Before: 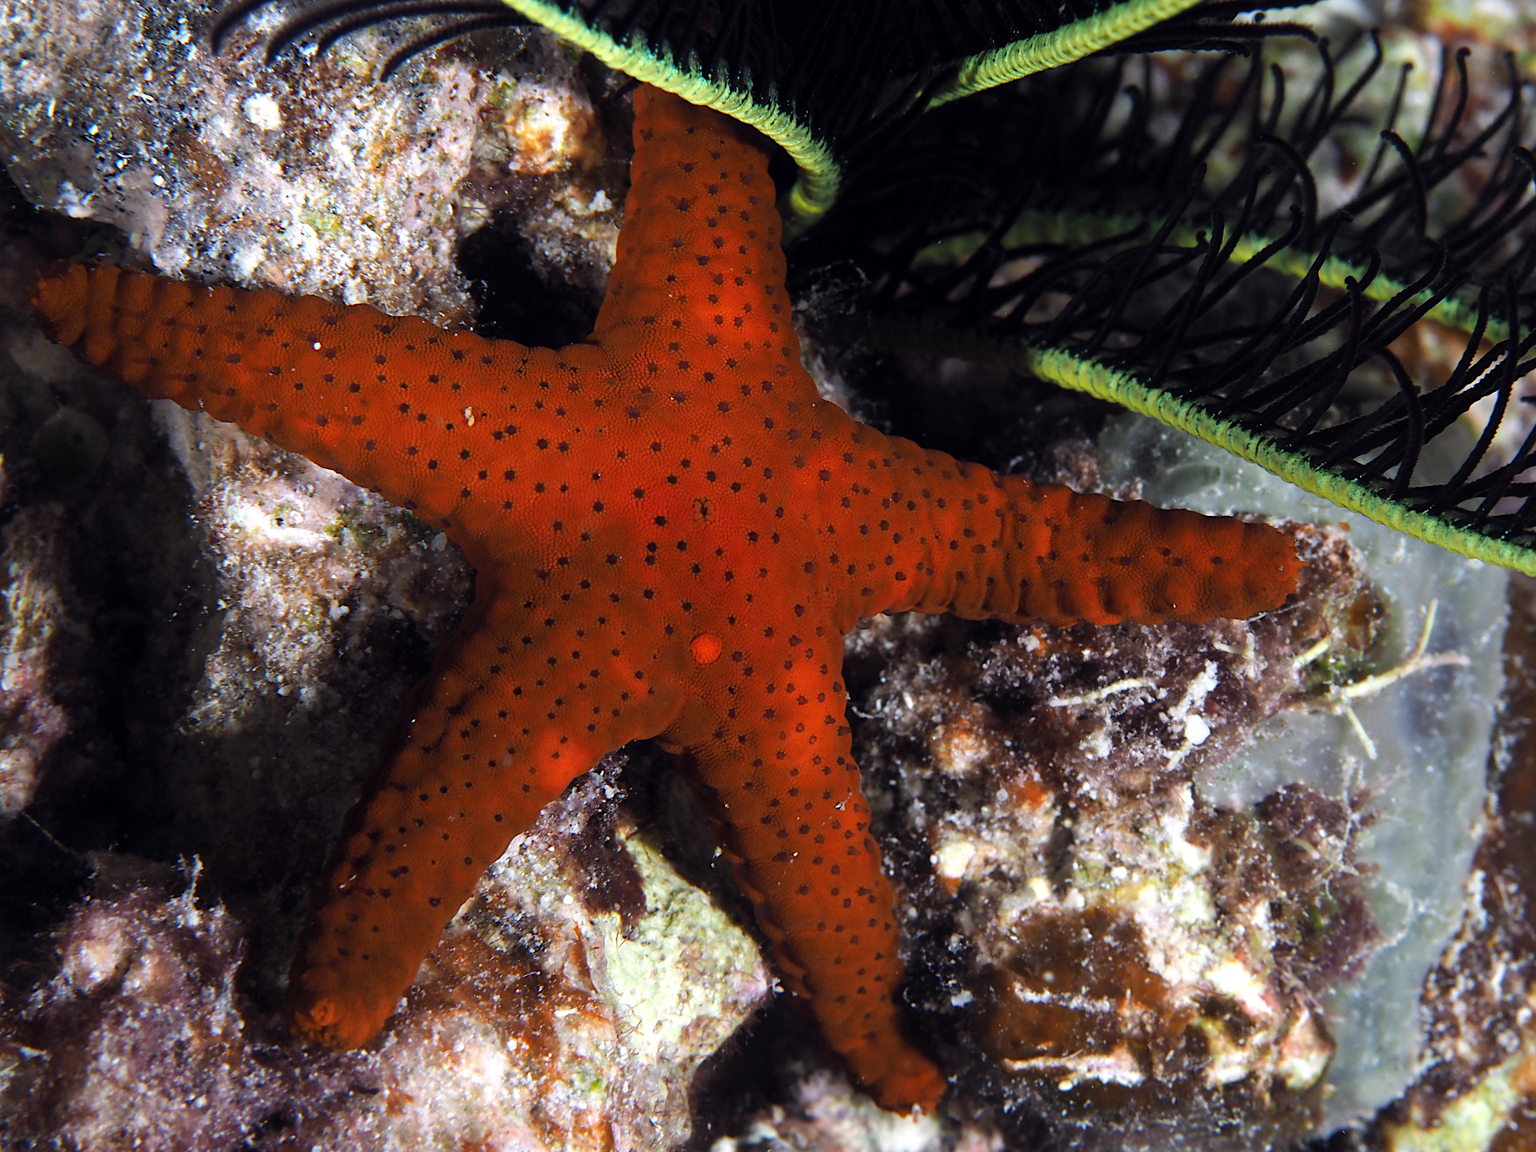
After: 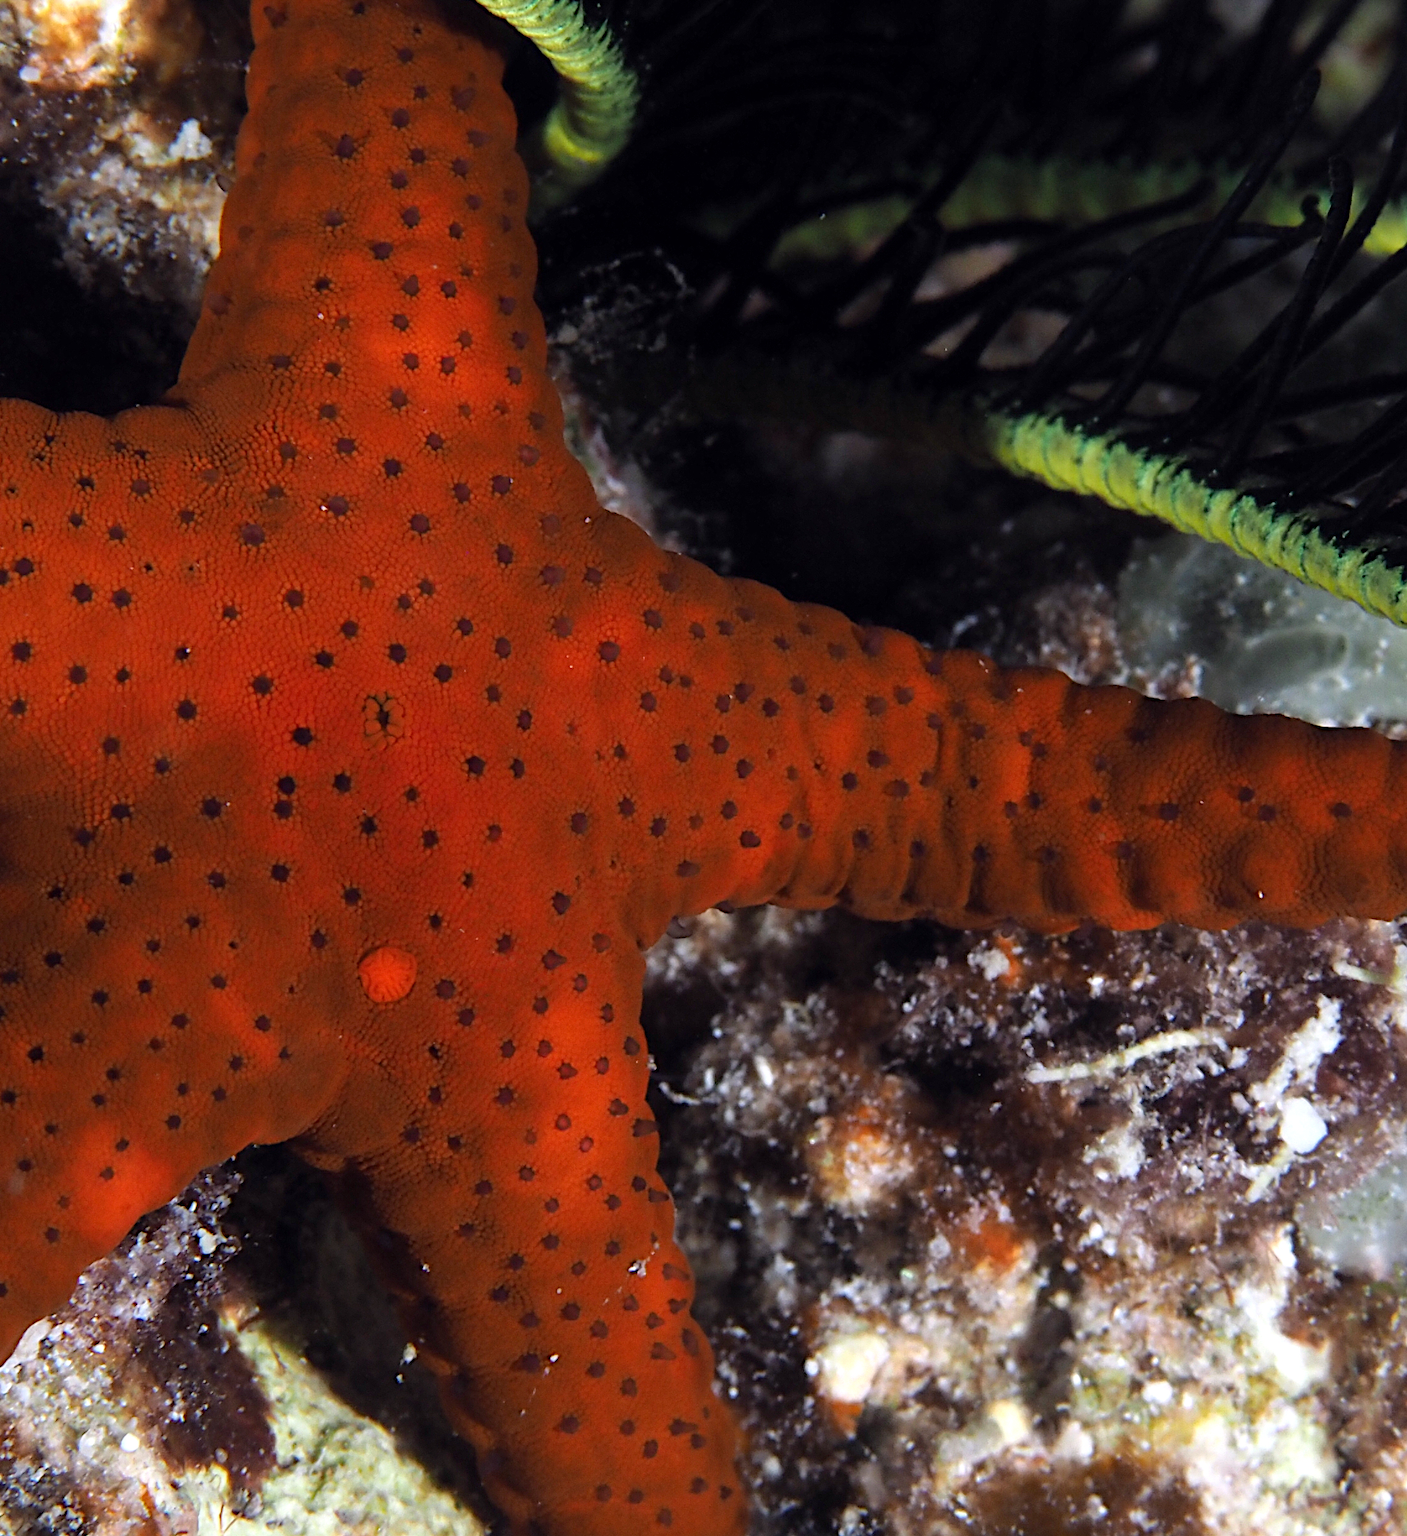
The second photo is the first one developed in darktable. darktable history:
crop: left 32.456%, top 10.954%, right 18.365%, bottom 17.518%
